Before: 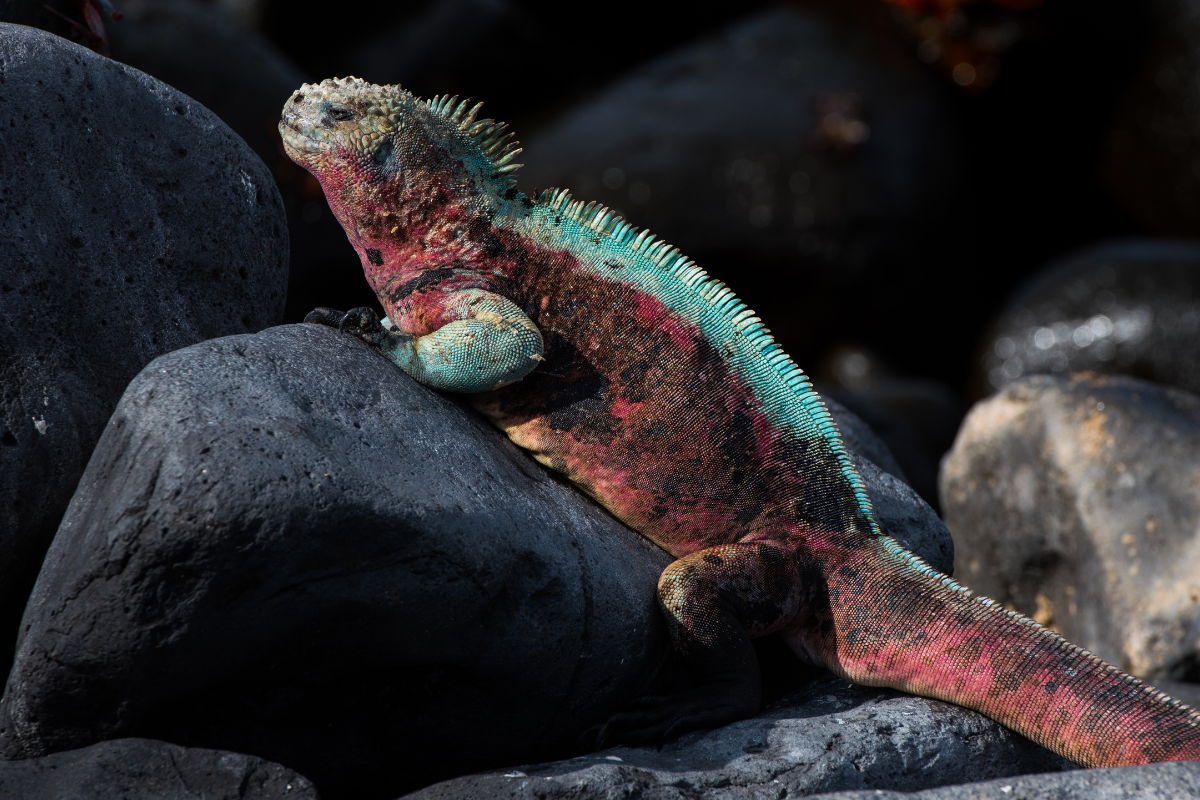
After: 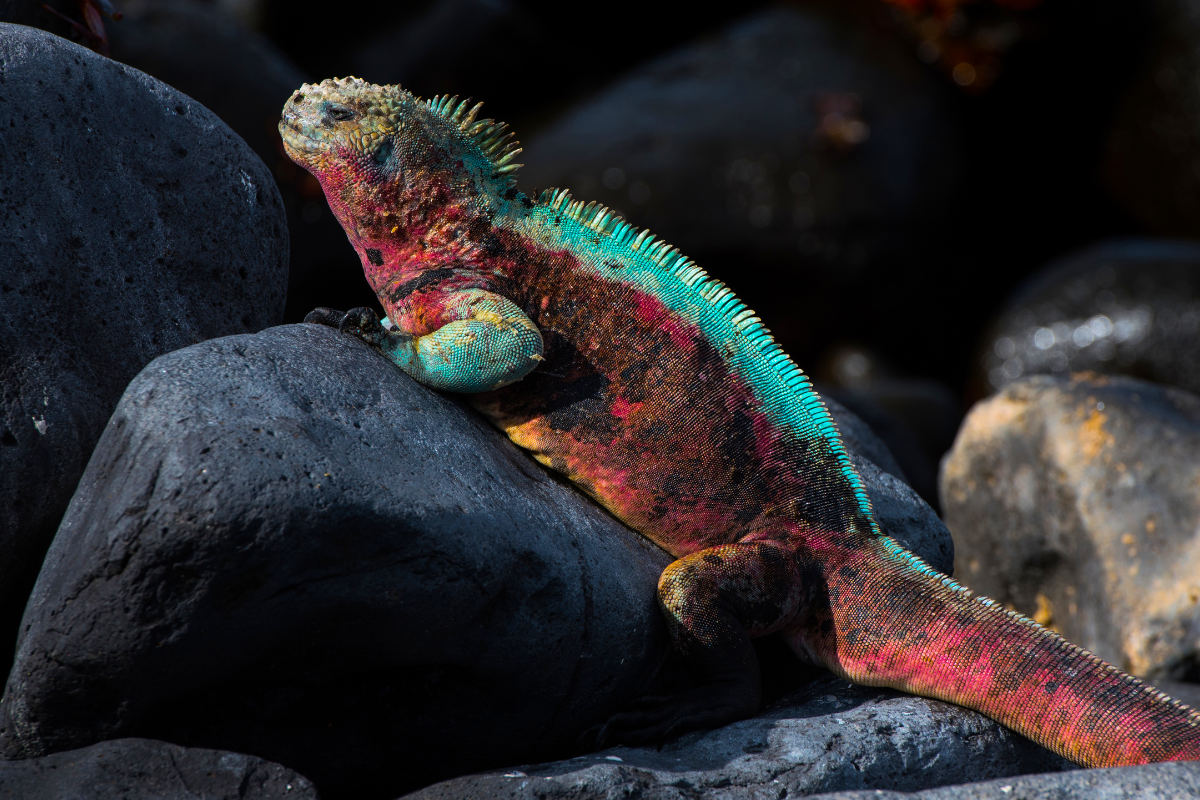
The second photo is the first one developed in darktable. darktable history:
color balance rgb: linear chroma grading › shadows -39.667%, linear chroma grading › highlights 40.004%, linear chroma grading › global chroma 44.872%, linear chroma grading › mid-tones -29.647%, perceptual saturation grading › global saturation 1.575%, perceptual saturation grading › highlights -3.067%, perceptual saturation grading › mid-tones 4.199%, perceptual saturation grading › shadows 8.195%, global vibrance 20%
